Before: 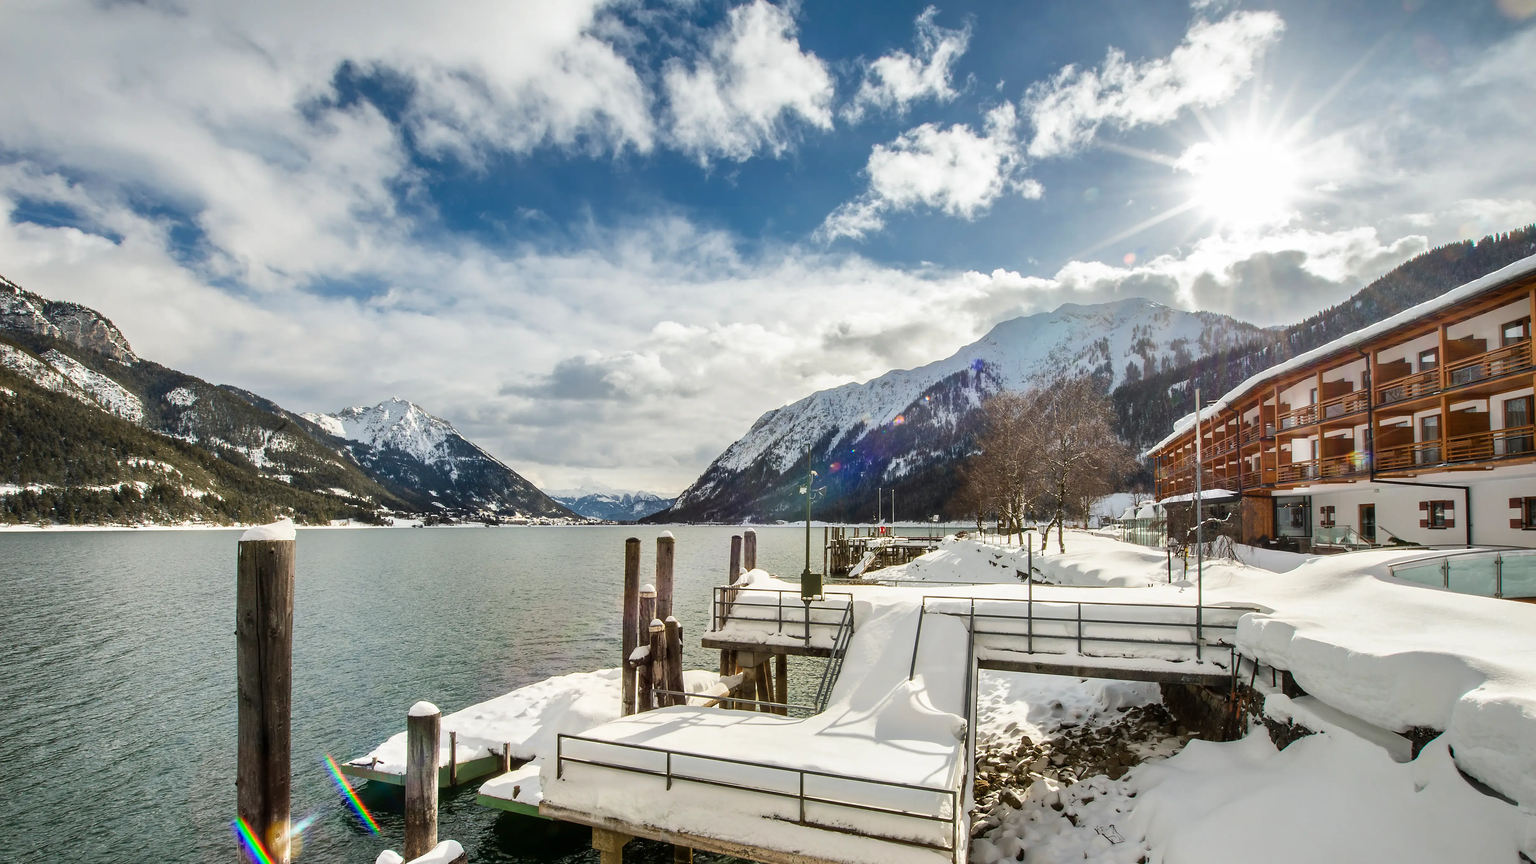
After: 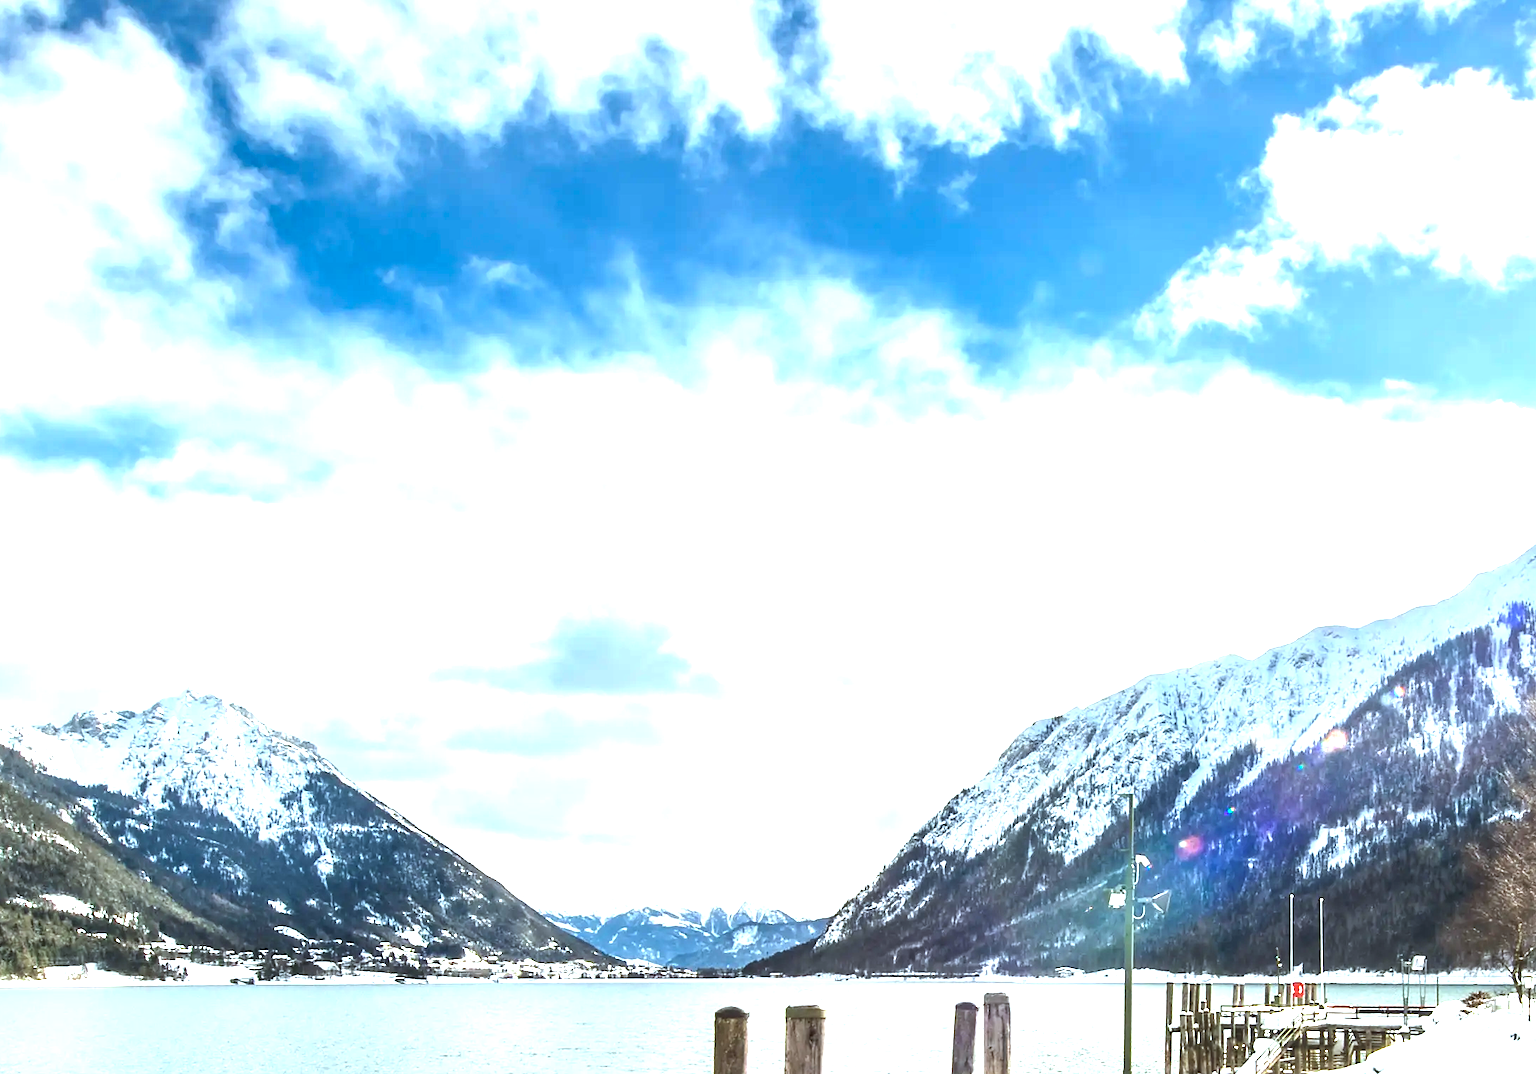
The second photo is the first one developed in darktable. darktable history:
exposure: black level correction -0.002, exposure 1.115 EV, compensate highlight preservation false
contrast brightness saturation: contrast 0.05
crop: left 20.248%, top 10.86%, right 35.675%, bottom 34.321%
tone equalizer: -8 EV -0.417 EV, -7 EV -0.389 EV, -6 EV -0.333 EV, -5 EV -0.222 EV, -3 EV 0.222 EV, -2 EV 0.333 EV, -1 EV 0.389 EV, +0 EV 0.417 EV, edges refinement/feathering 500, mask exposure compensation -1.57 EV, preserve details no
white balance: emerald 1
color calibration: illuminant Planckian (black body), x 0.375, y 0.373, temperature 4117 K
local contrast: detail 130%
